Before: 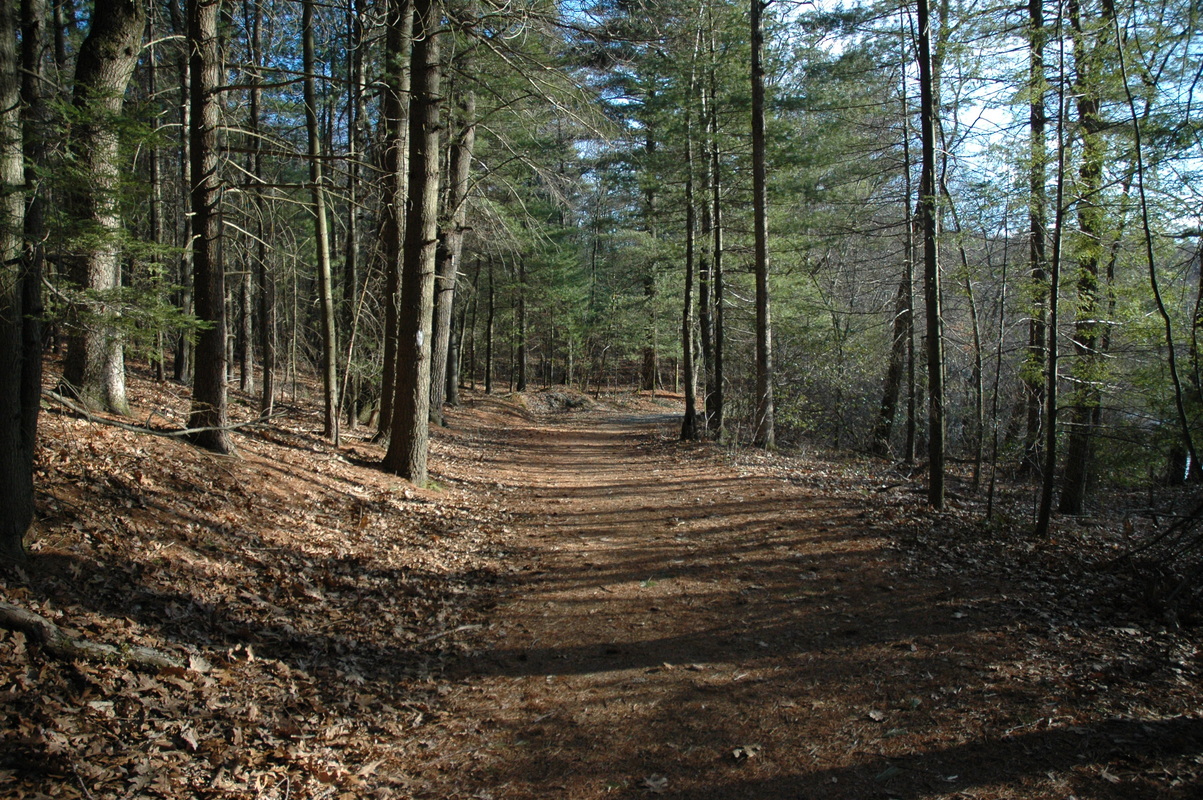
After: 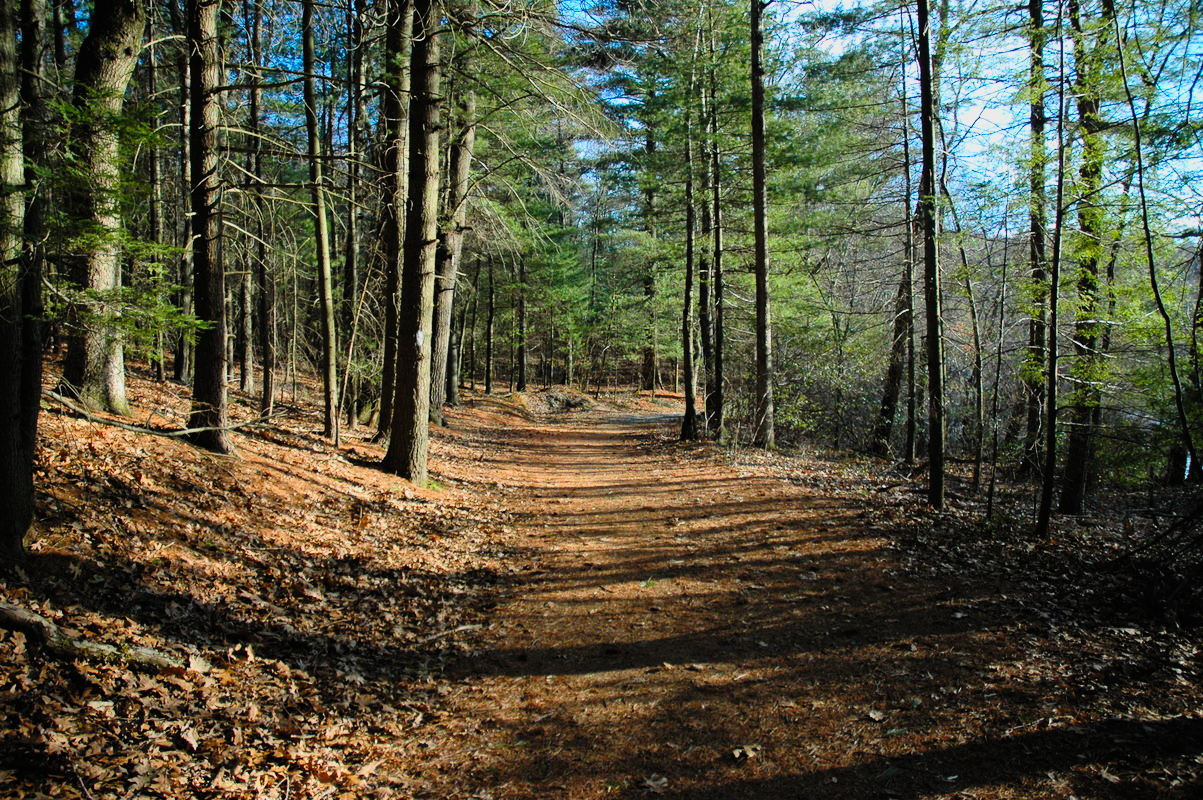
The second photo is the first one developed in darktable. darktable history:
contrast brightness saturation: contrast 0.2, brightness 0.2, saturation 0.8
filmic rgb: black relative exposure -7.65 EV, white relative exposure 4.56 EV, hardness 3.61, contrast 1.05
